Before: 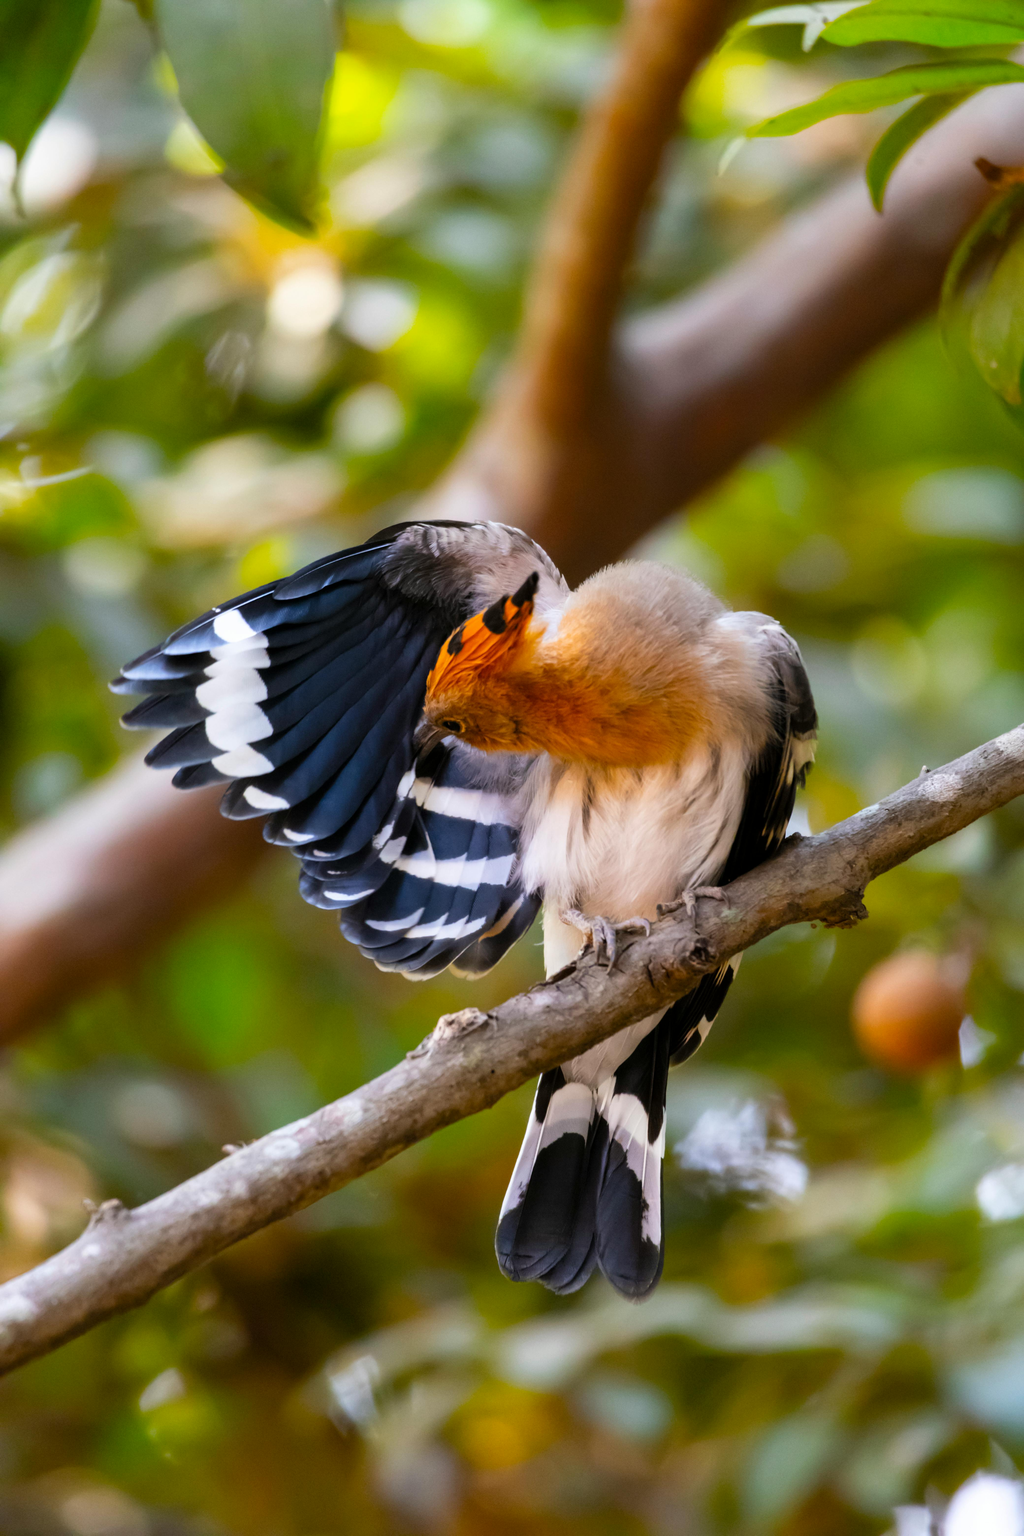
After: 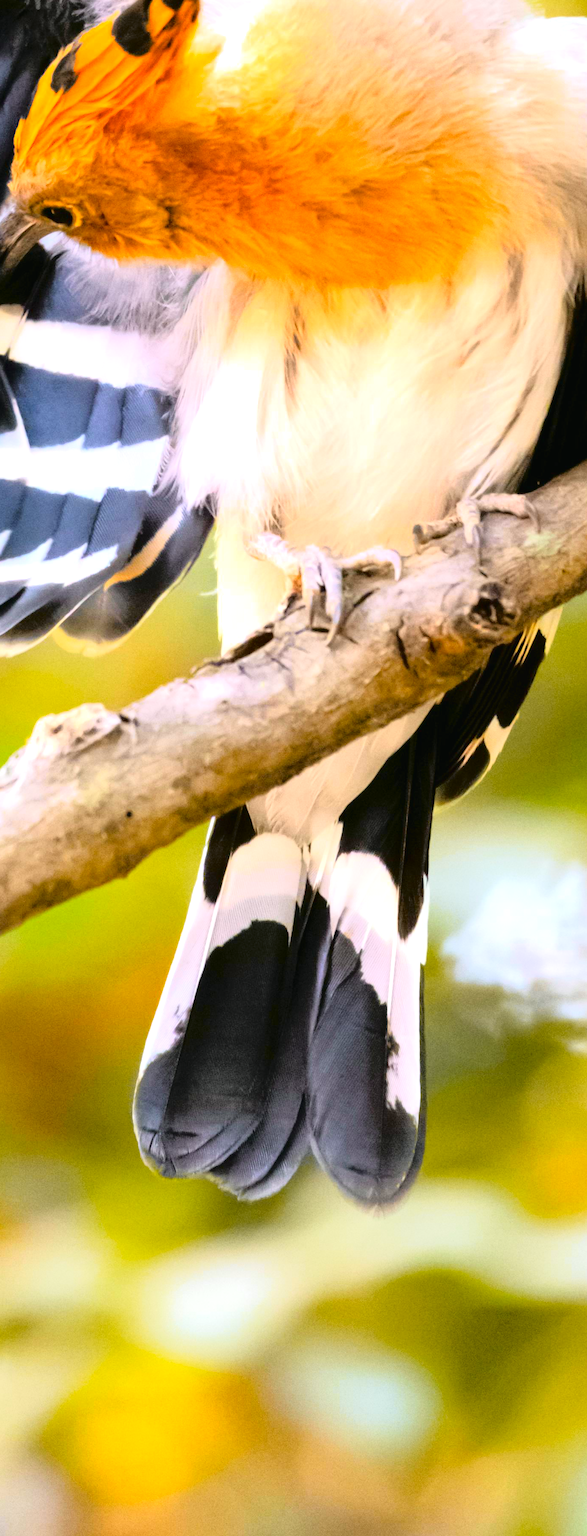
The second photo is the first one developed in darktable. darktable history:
tone curve: curves: ch0 [(0, 0.013) (0.129, 0.1) (0.291, 0.375) (0.46, 0.576) (0.667, 0.78) (0.851, 0.903) (0.997, 0.951)]; ch1 [(0, 0) (0.353, 0.344) (0.45, 0.46) (0.498, 0.495) (0.528, 0.531) (0.563, 0.566) (0.592, 0.609) (0.657, 0.672) (1, 1)]; ch2 [(0, 0) (0.333, 0.346) (0.375, 0.375) (0.427, 0.44) (0.5, 0.501) (0.505, 0.505) (0.544, 0.573) (0.576, 0.615) (0.612, 0.644) (0.66, 0.715) (1, 1)], color space Lab, independent channels, preserve colors none
crop: left 40.878%, top 39.176%, right 25.993%, bottom 3.081%
exposure: black level correction 0, exposure 1.3 EV, compensate exposure bias true, compensate highlight preservation false
